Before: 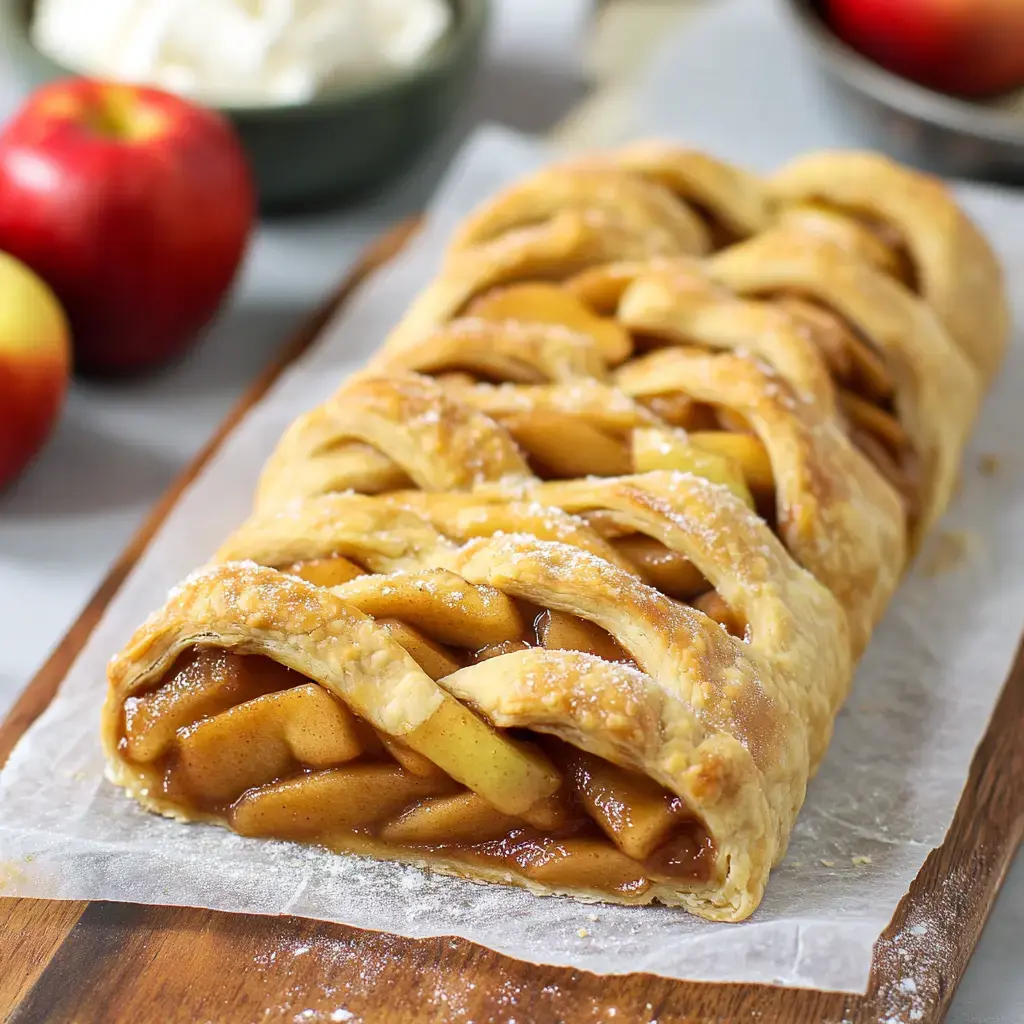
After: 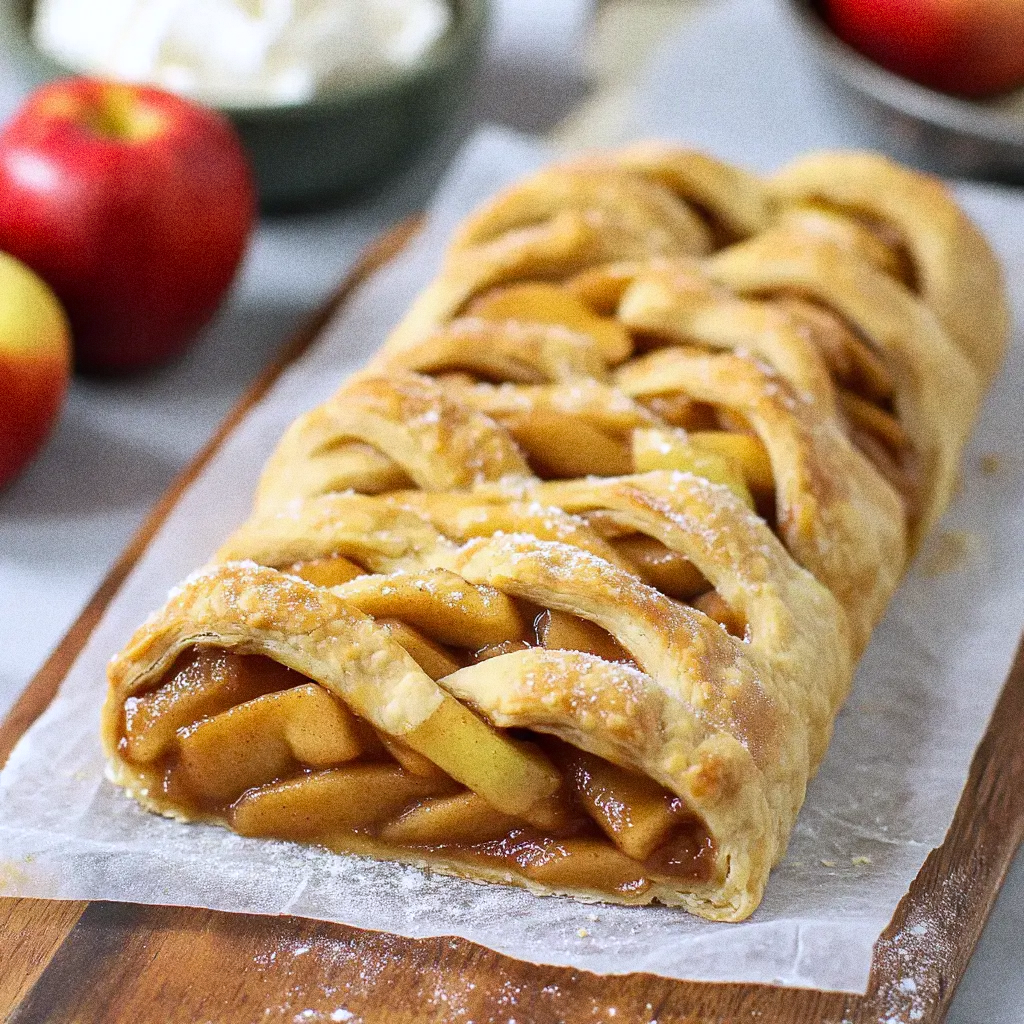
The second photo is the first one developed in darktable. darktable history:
grain: coarseness 0.09 ISO, strength 40%
white balance: red 0.984, blue 1.059
